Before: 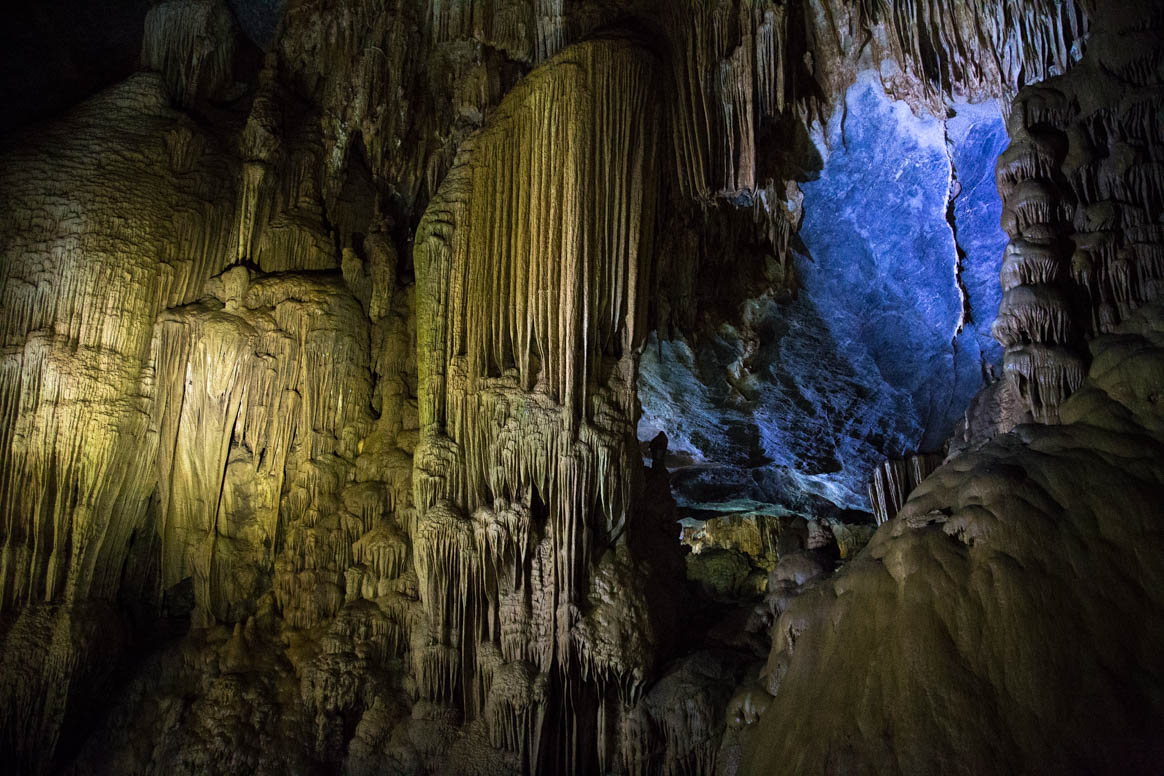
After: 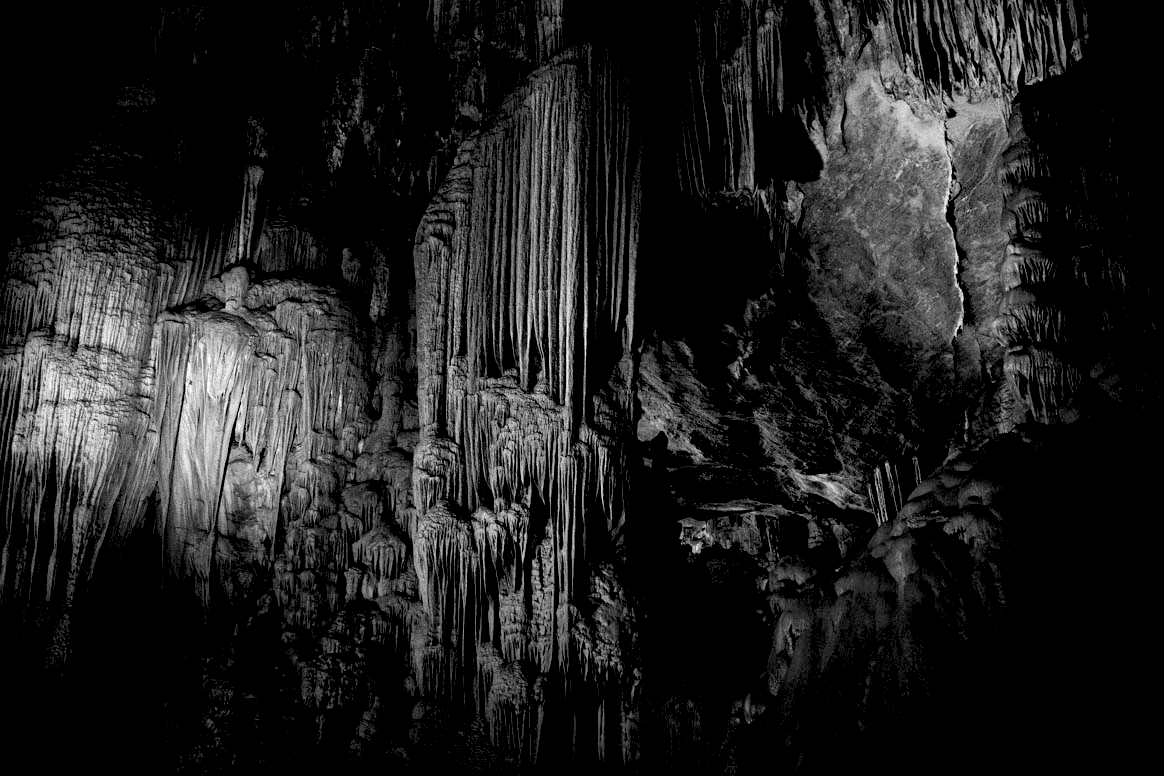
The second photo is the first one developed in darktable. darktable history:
monochrome: a 32, b 64, size 2.3
rgb levels: levels [[0.034, 0.472, 0.904], [0, 0.5, 1], [0, 0.5, 1]]
